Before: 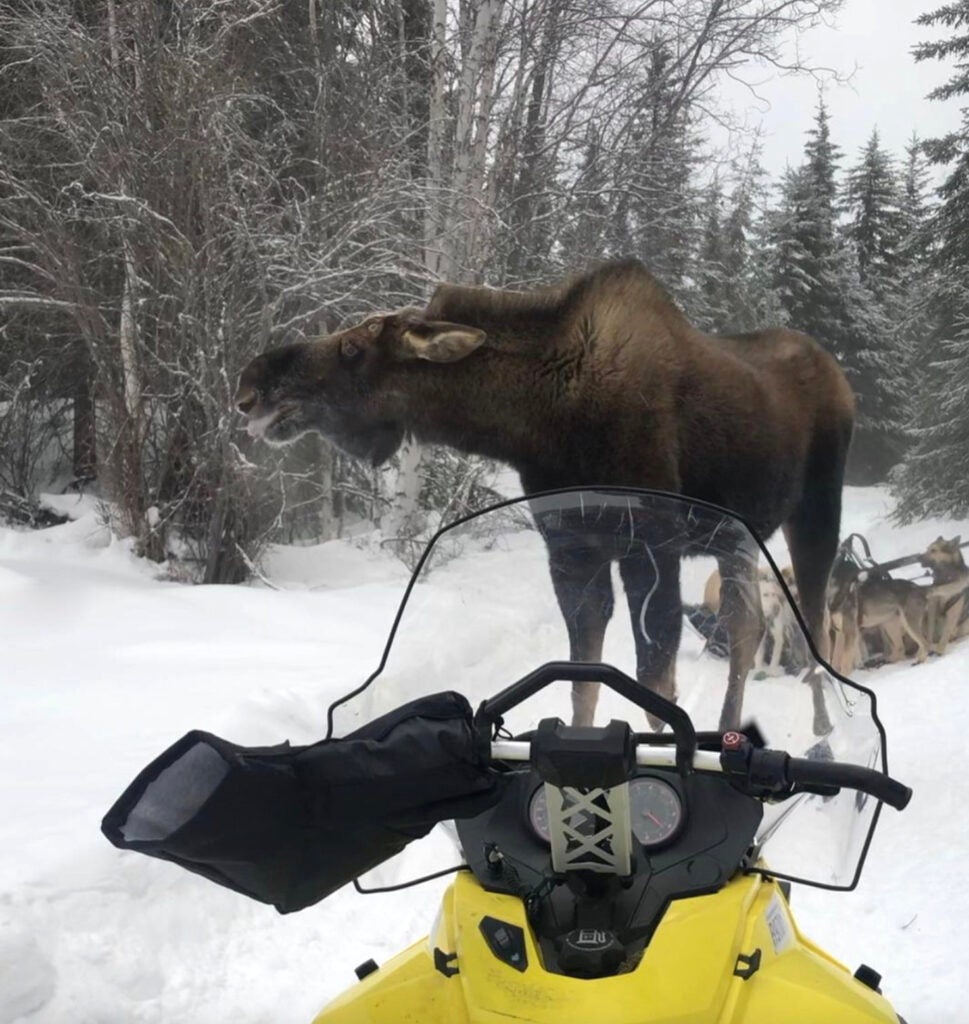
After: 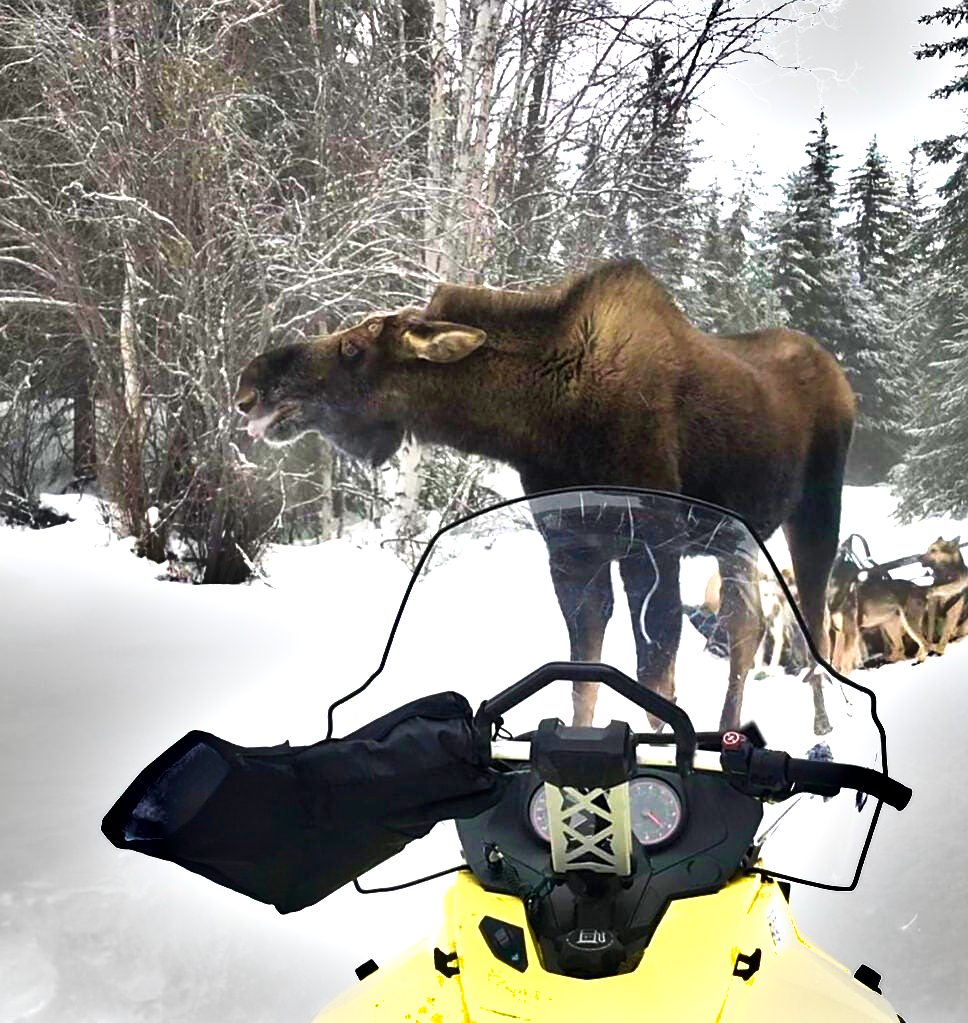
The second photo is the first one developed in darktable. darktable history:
sharpen: on, module defaults
shadows and highlights: shadows 12, white point adjustment 1.2, soften with gaussian
velvia: strength 56%
color balance: input saturation 99%
exposure: compensate highlight preservation false
levels: levels [0.012, 0.367, 0.697]
color zones: curves: ch1 [(0.077, 0.436) (0.25, 0.5) (0.75, 0.5)]
